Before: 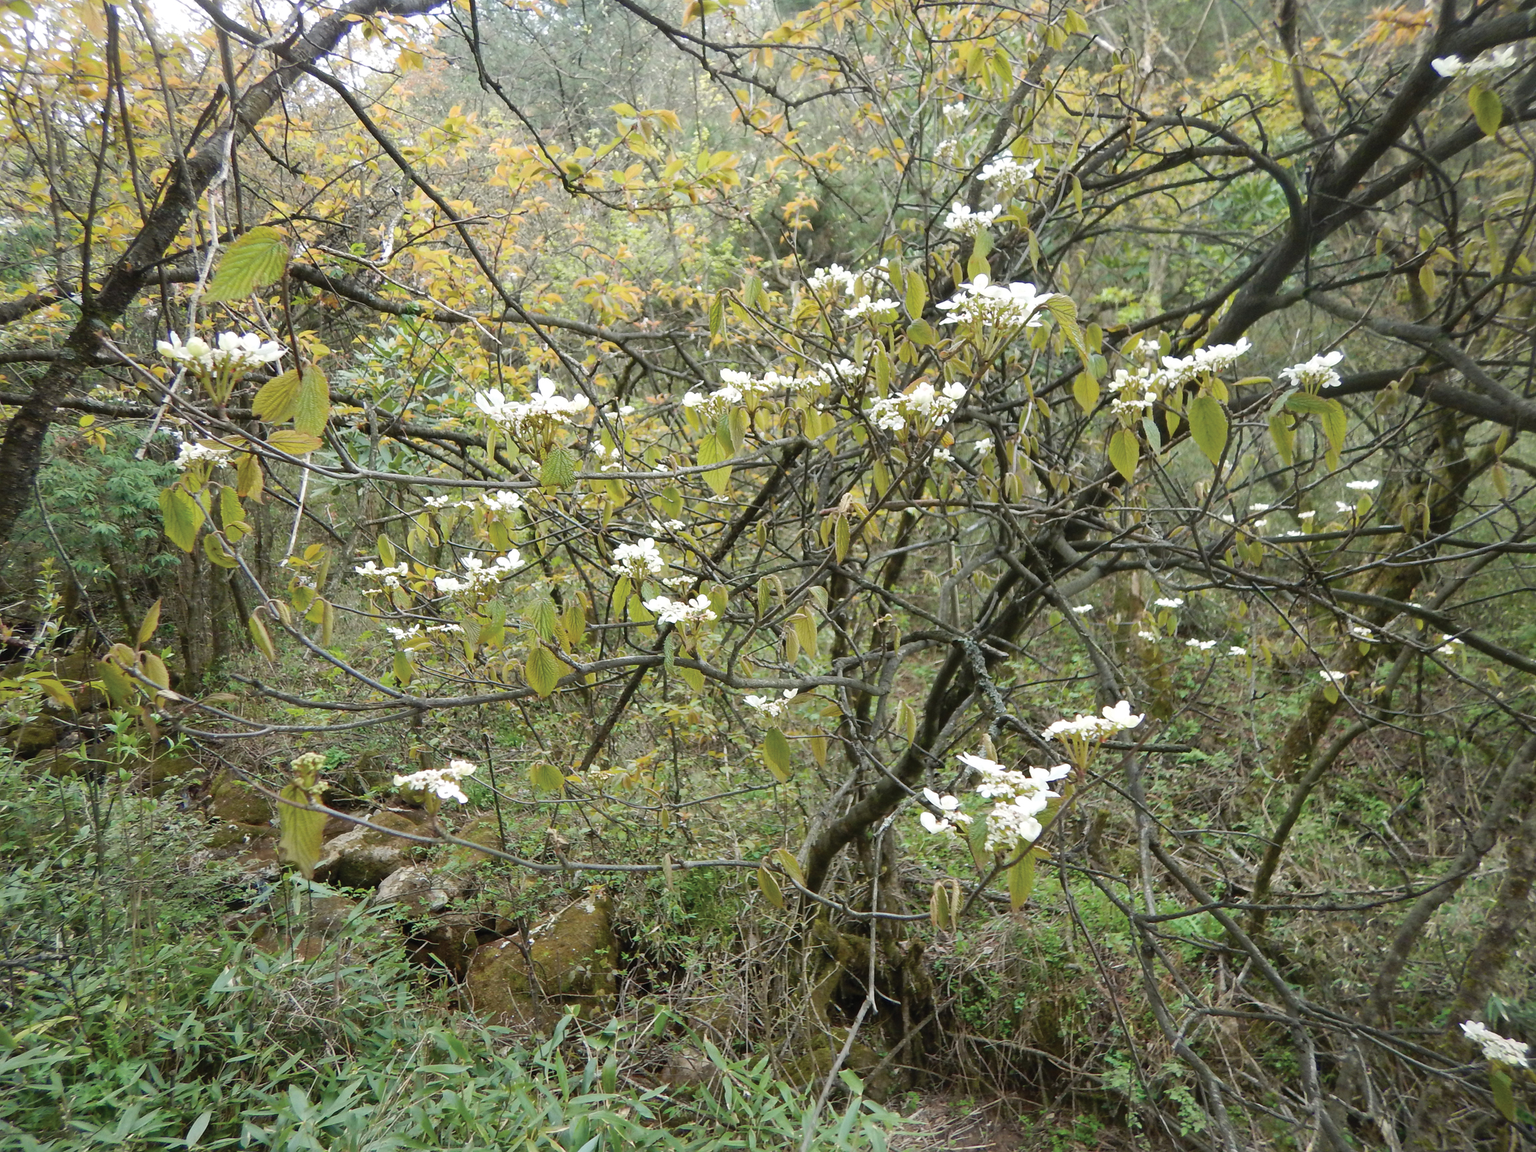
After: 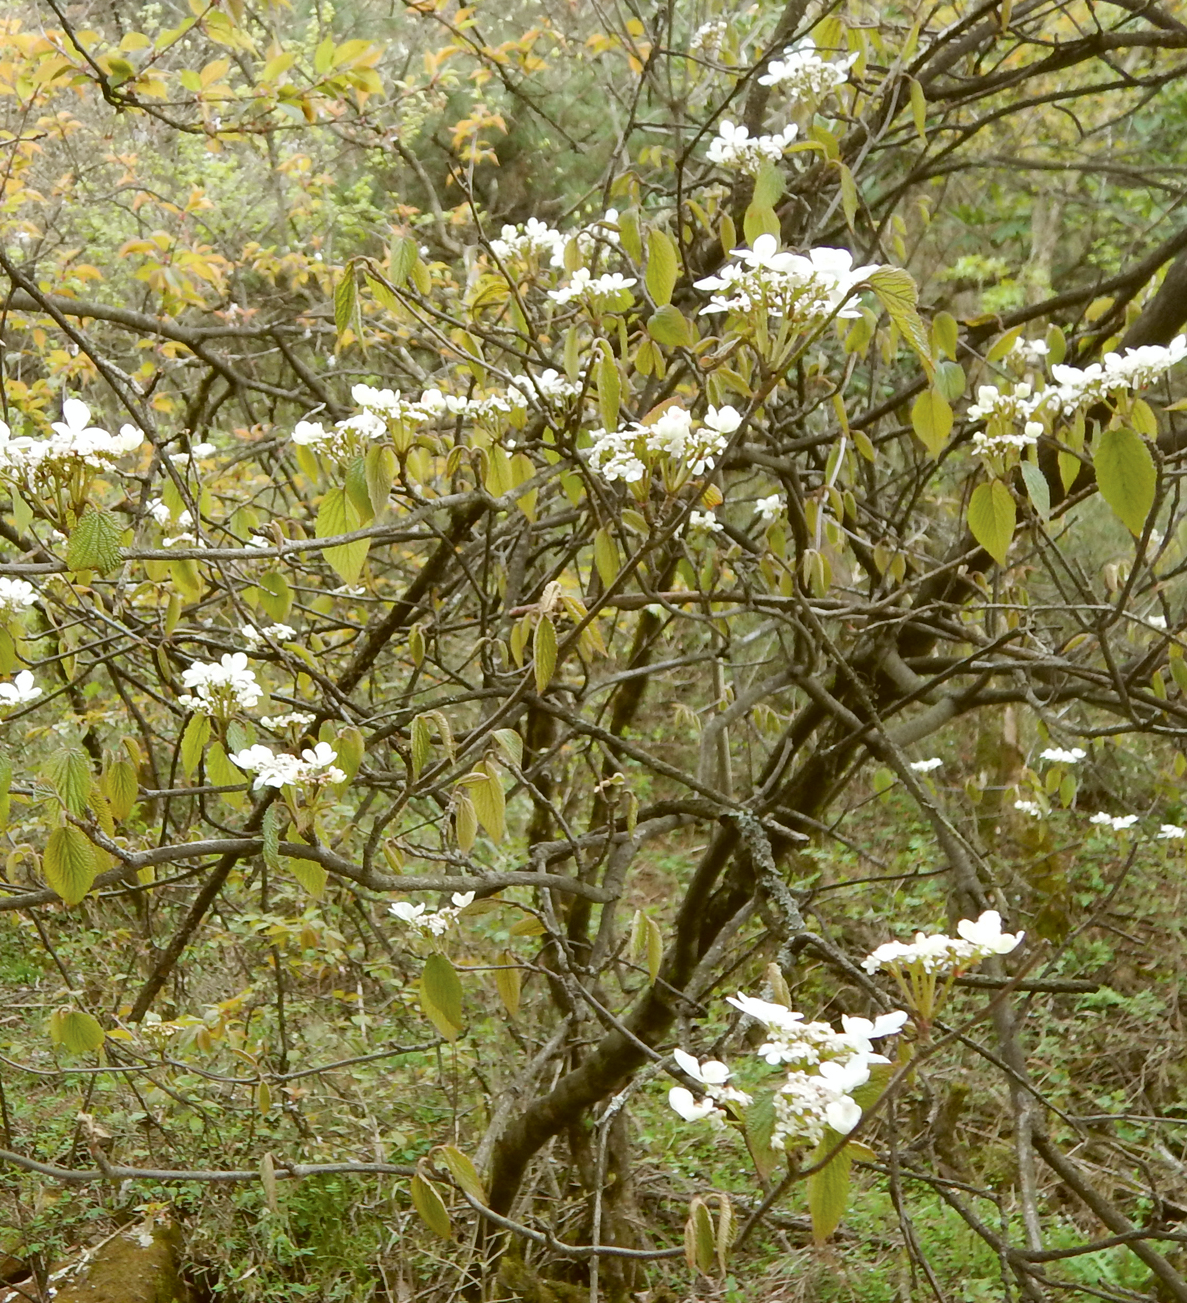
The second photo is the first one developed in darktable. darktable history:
crop: left 32.45%, top 10.989%, right 18.788%, bottom 17.601%
color correction: highlights a* -0.551, highlights b* 0.163, shadows a* 4.44, shadows b* 20.38
